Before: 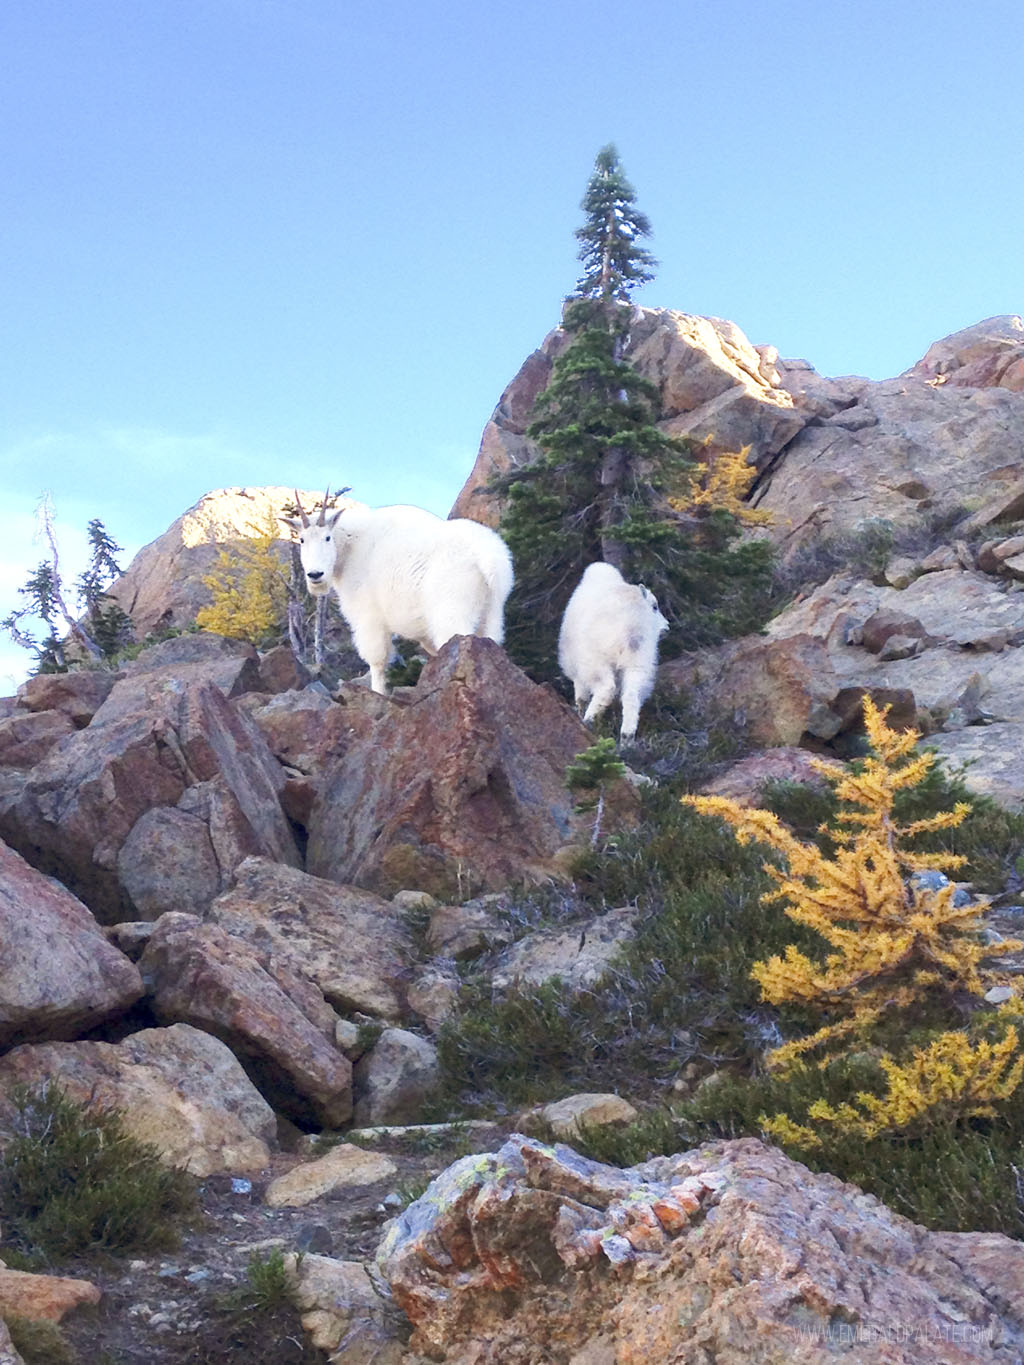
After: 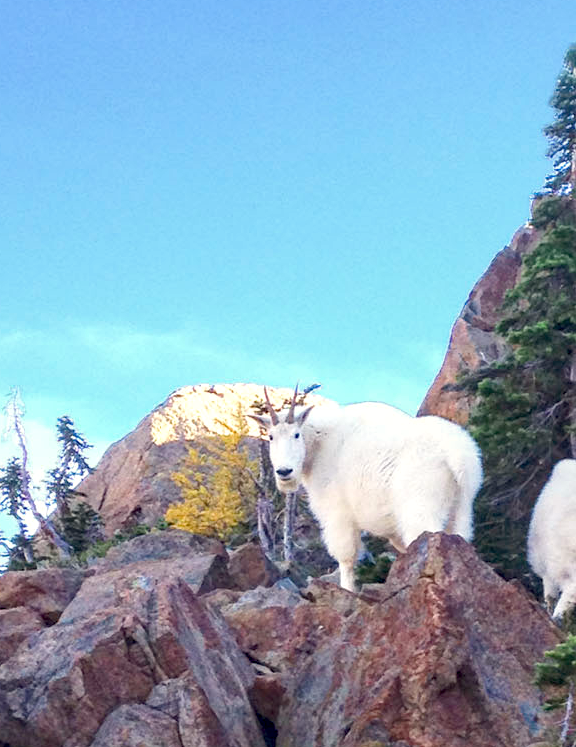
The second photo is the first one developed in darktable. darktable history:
tone equalizer: edges refinement/feathering 500, mask exposure compensation -1.57 EV, preserve details no
color correction: highlights b* 2.93
crop and rotate: left 3.046%, top 7.583%, right 40.659%, bottom 37.644%
haze removal: compatibility mode true, adaptive false
local contrast: on, module defaults
